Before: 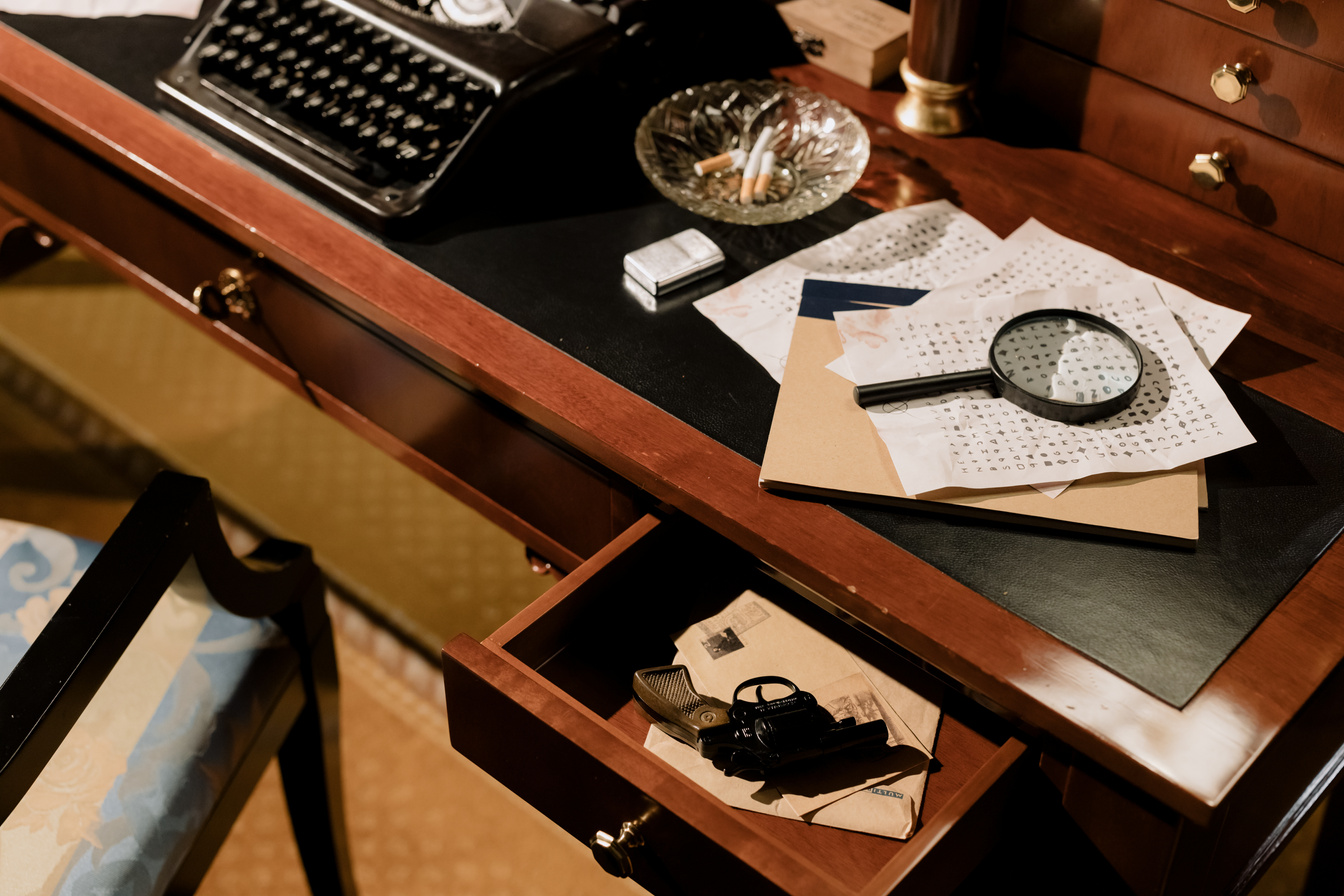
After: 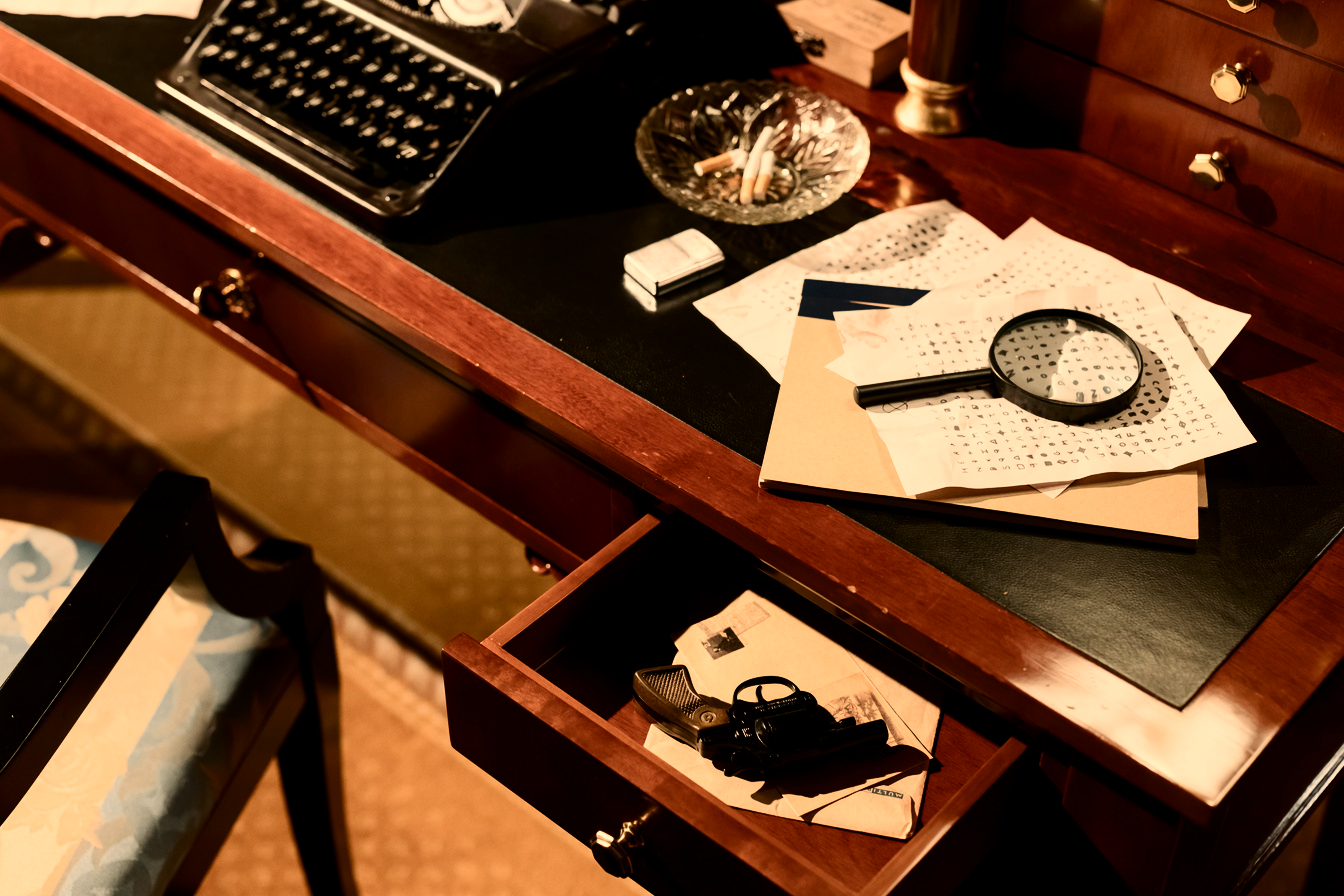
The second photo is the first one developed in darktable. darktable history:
contrast brightness saturation: contrast 0.28
white balance: red 1.138, green 0.996, blue 0.812
